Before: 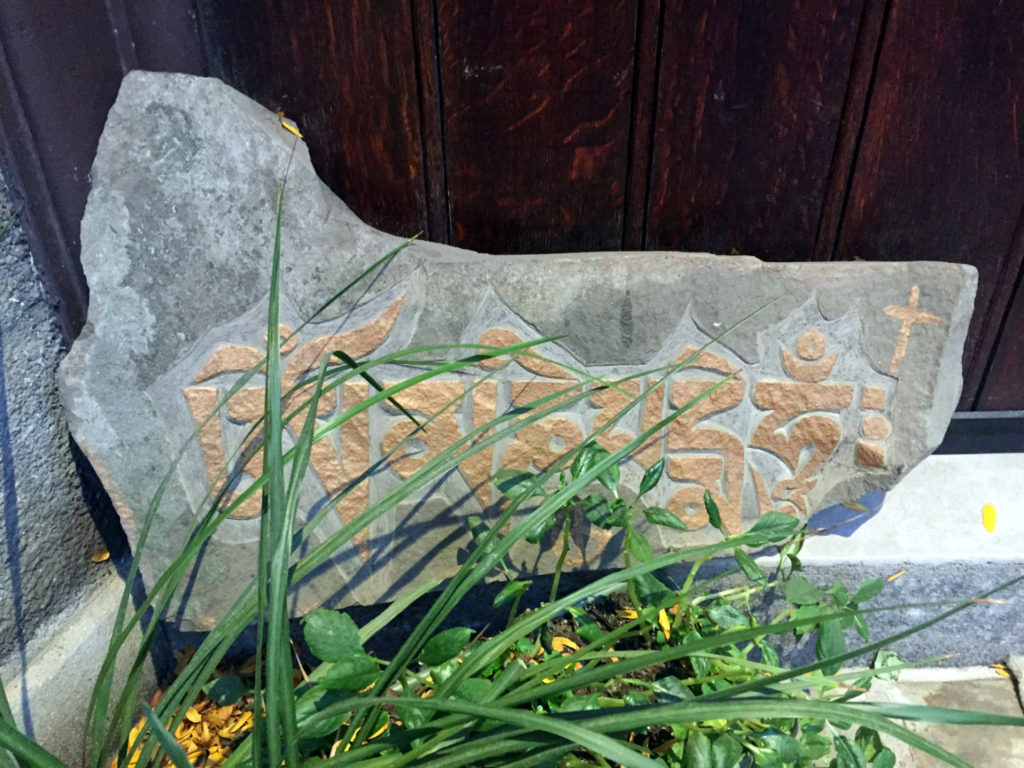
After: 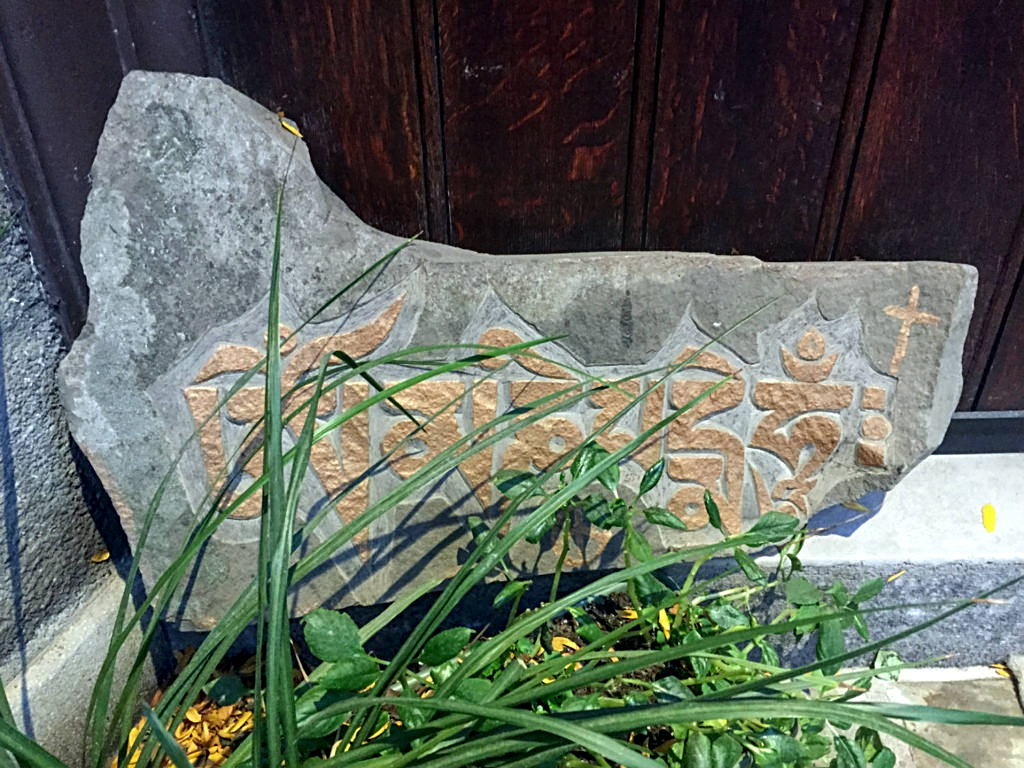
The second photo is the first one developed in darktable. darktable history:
contrast brightness saturation: contrast 0.026, brightness -0.034
local contrast: on, module defaults
sharpen: on, module defaults
